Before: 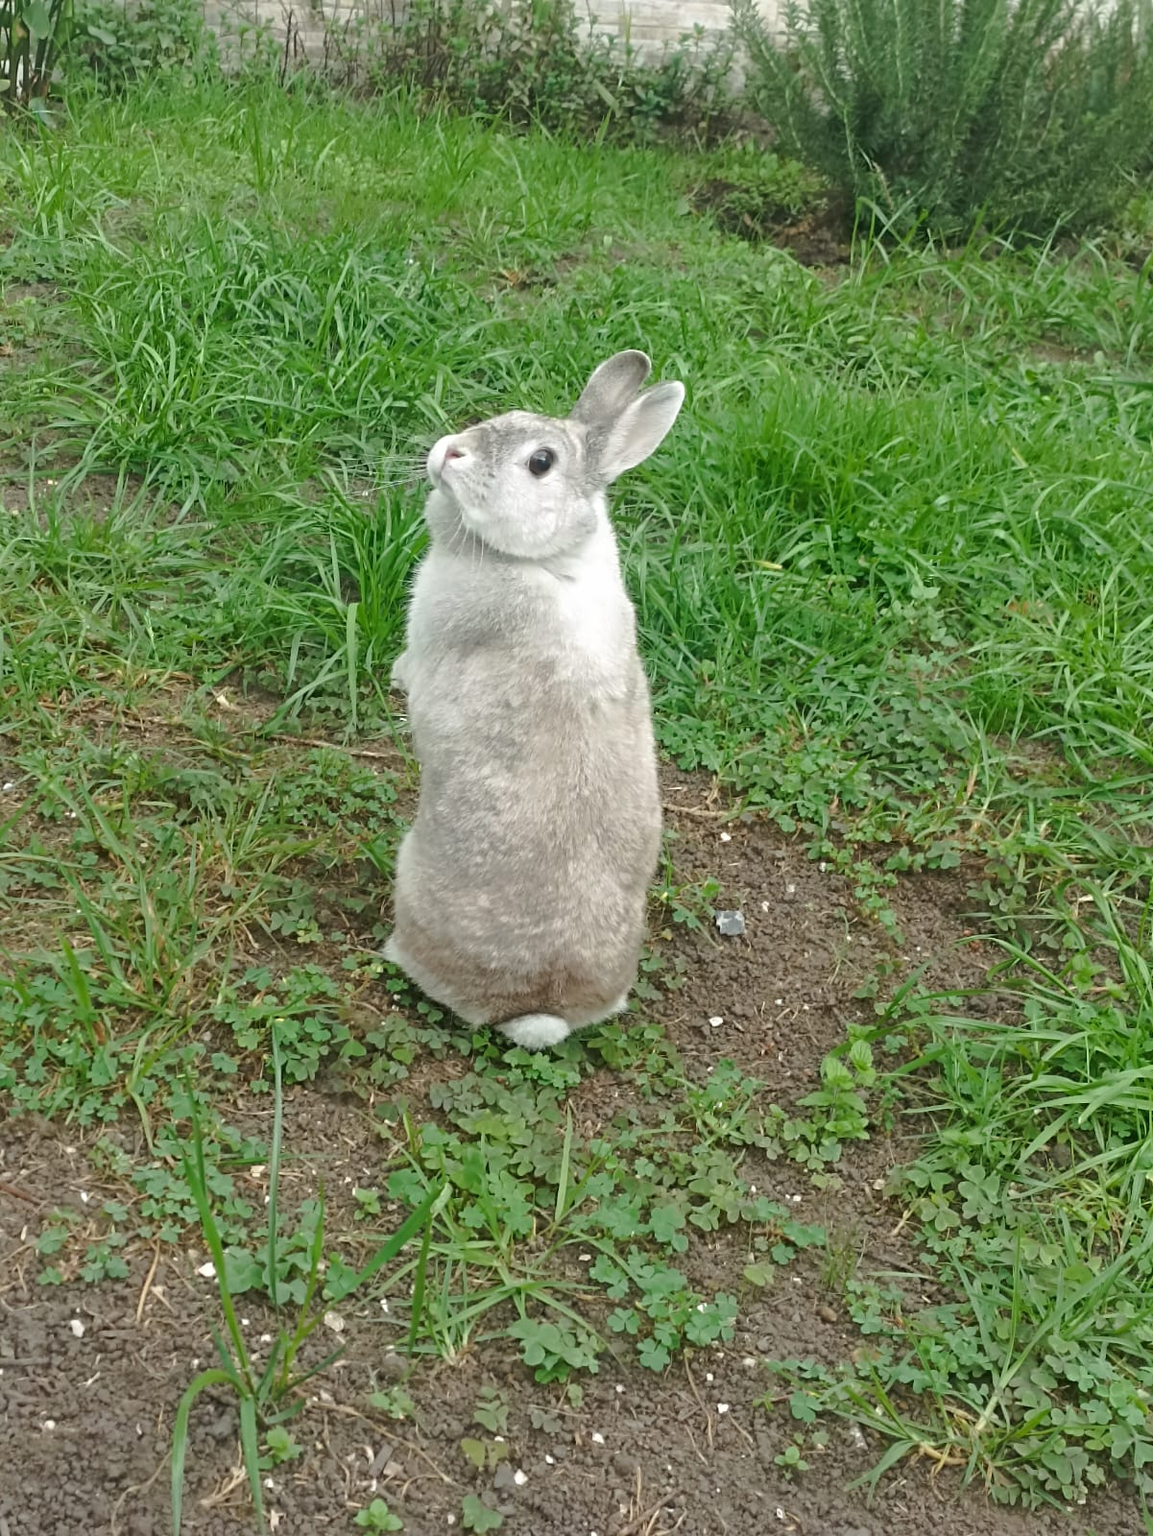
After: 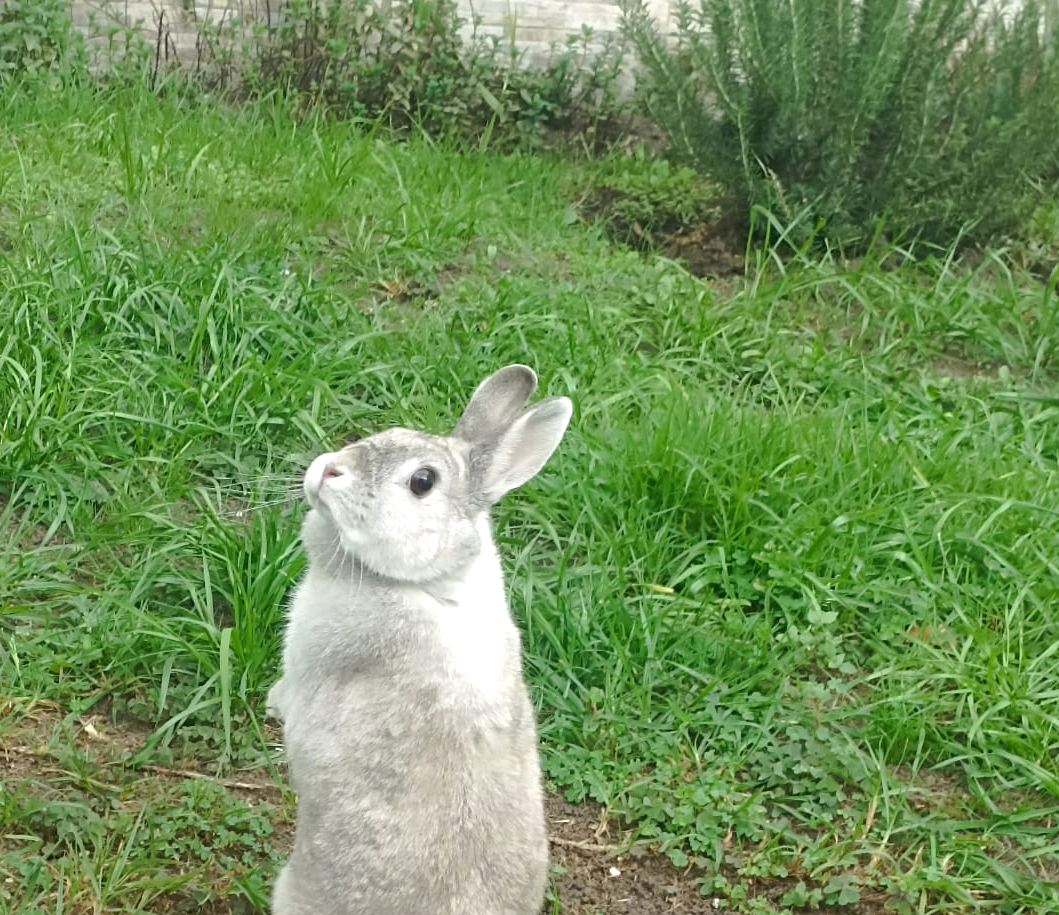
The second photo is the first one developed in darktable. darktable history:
crop and rotate: left 11.812%, bottom 42.776%
exposure: exposure 0.2 EV, compensate highlight preservation false
